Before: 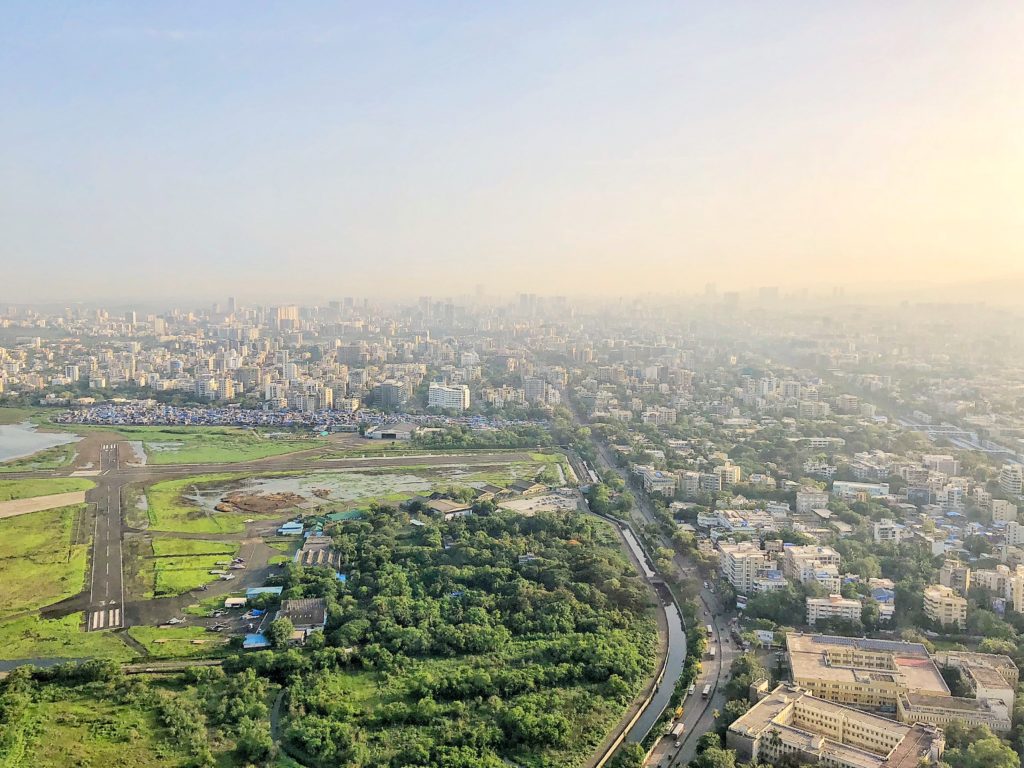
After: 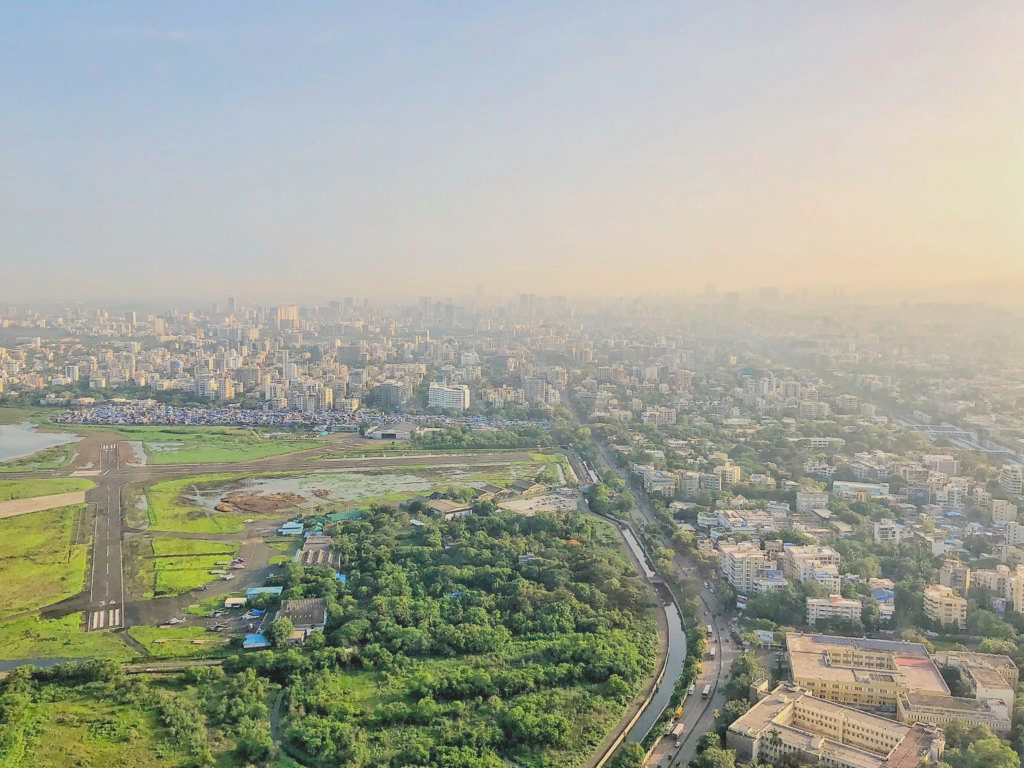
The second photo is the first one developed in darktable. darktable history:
contrast brightness saturation: contrast -0.166, brightness 0.052, saturation -0.117
shadows and highlights: shadows 37.19, highlights -27.02, soften with gaussian
